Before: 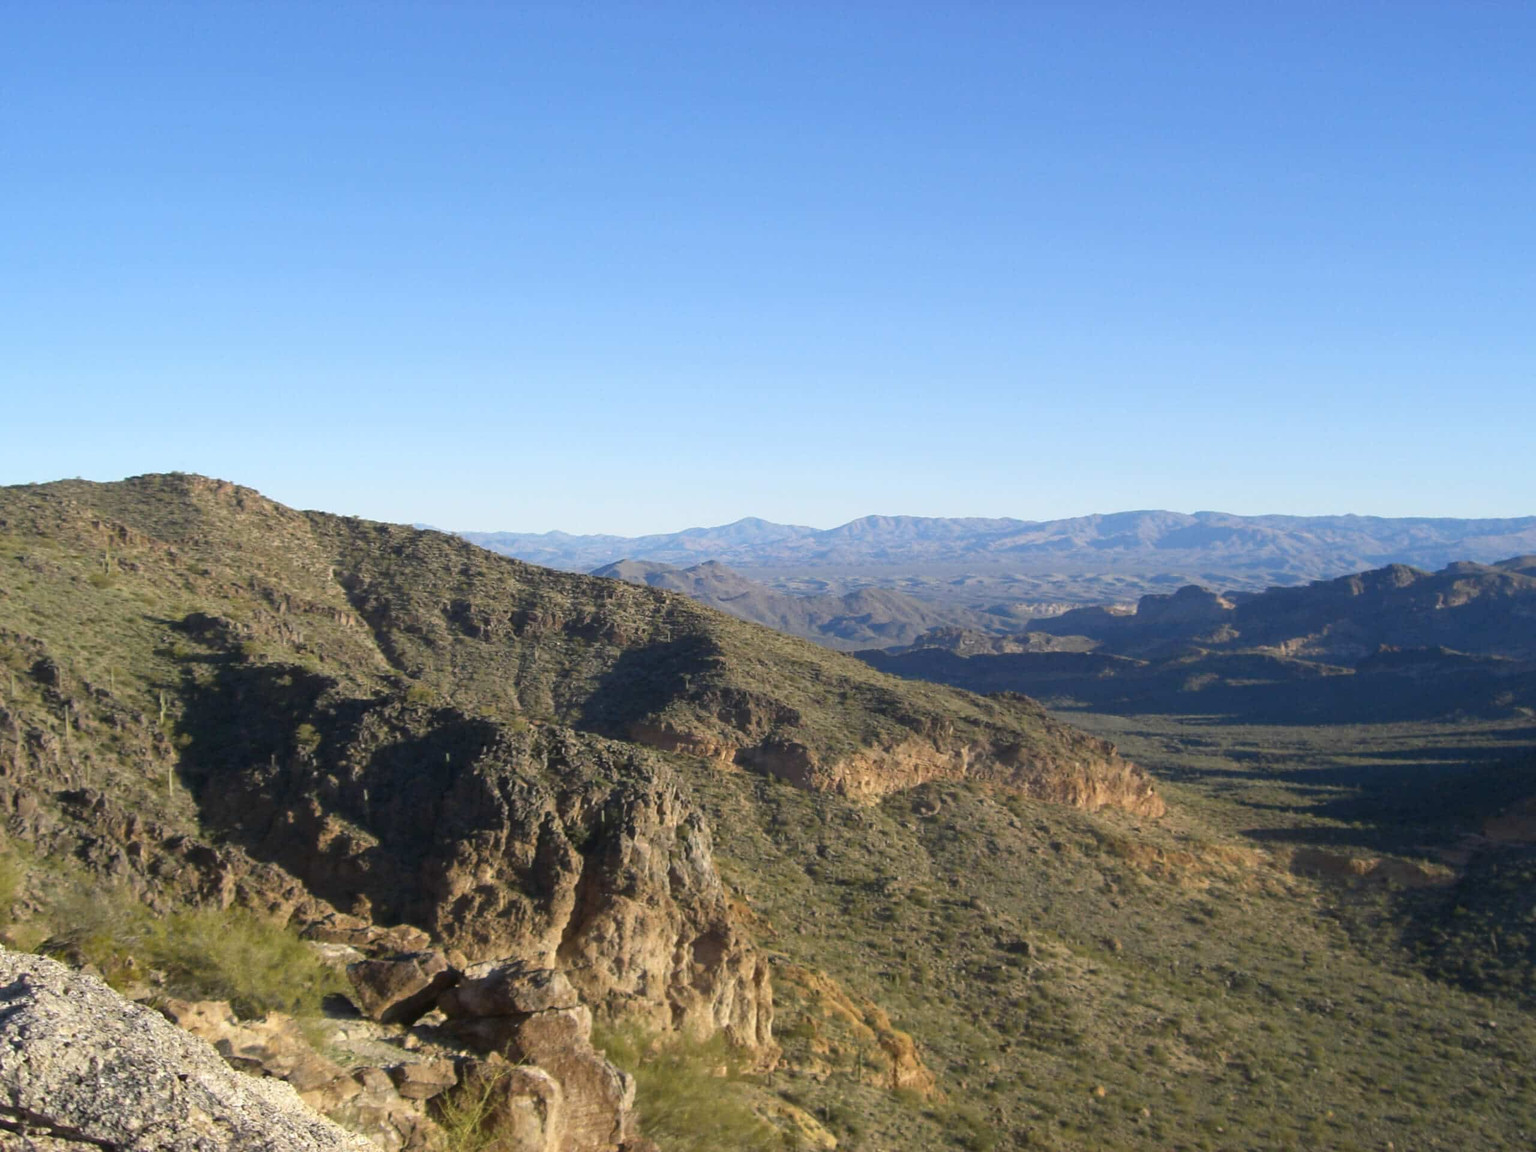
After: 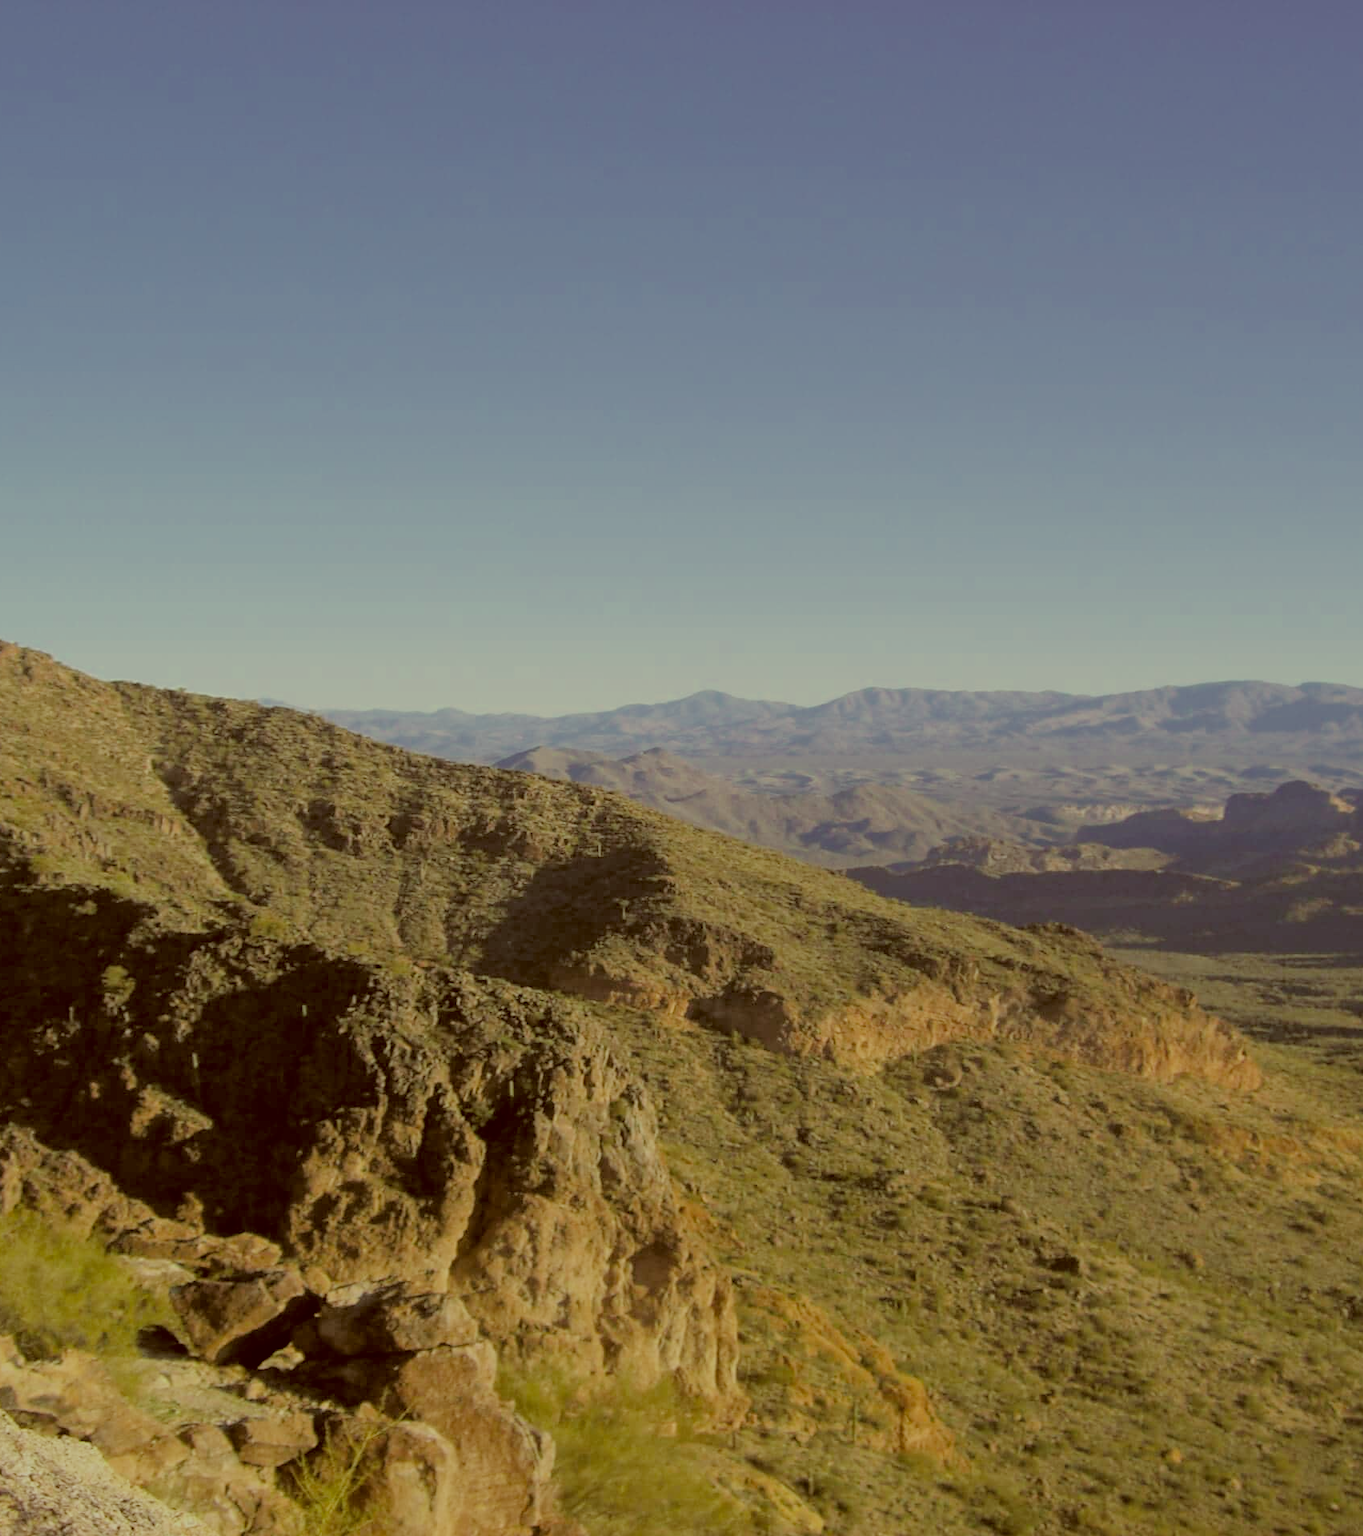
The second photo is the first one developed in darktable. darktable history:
filmic rgb: middle gray luminance 3.53%, black relative exposure -5.96 EV, white relative exposure 6.37 EV, dynamic range scaling 22.36%, target black luminance 0%, hardness 2.34, latitude 45.35%, contrast 0.78, highlights saturation mix 99.75%, shadows ↔ highlights balance 0.045%
crop and rotate: left 14.326%, right 19.144%
color correction: highlights a* -6.07, highlights b* 9.15, shadows a* 10.27, shadows b* 24.06
